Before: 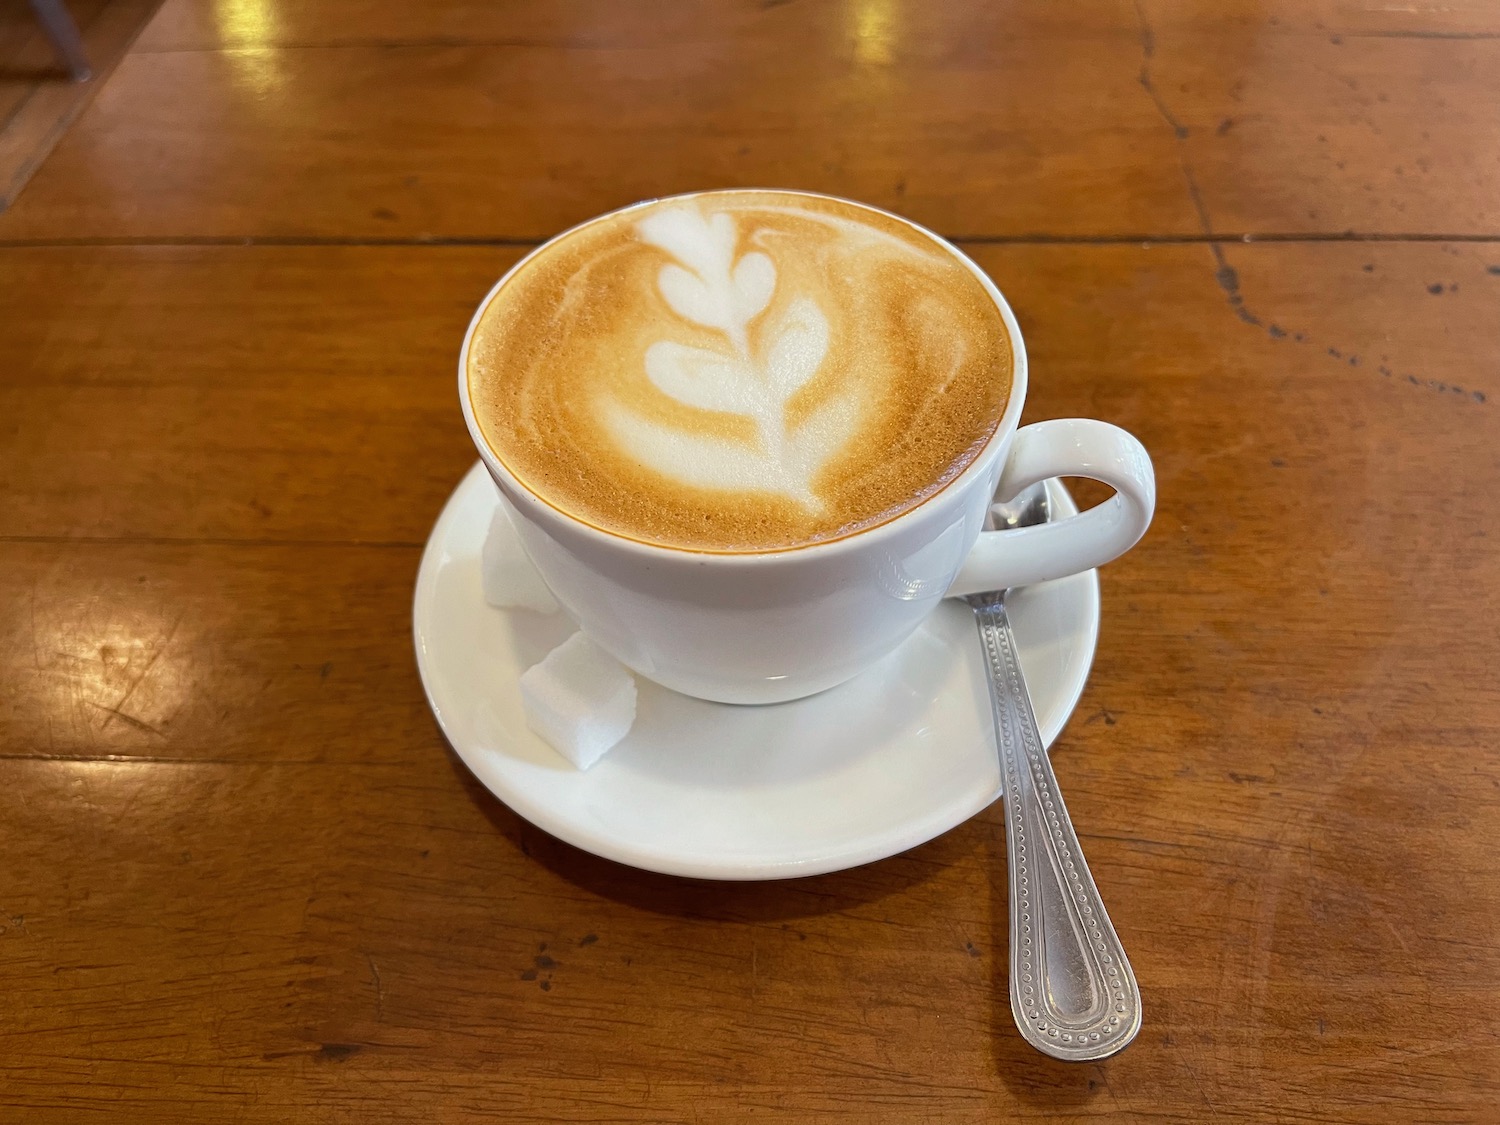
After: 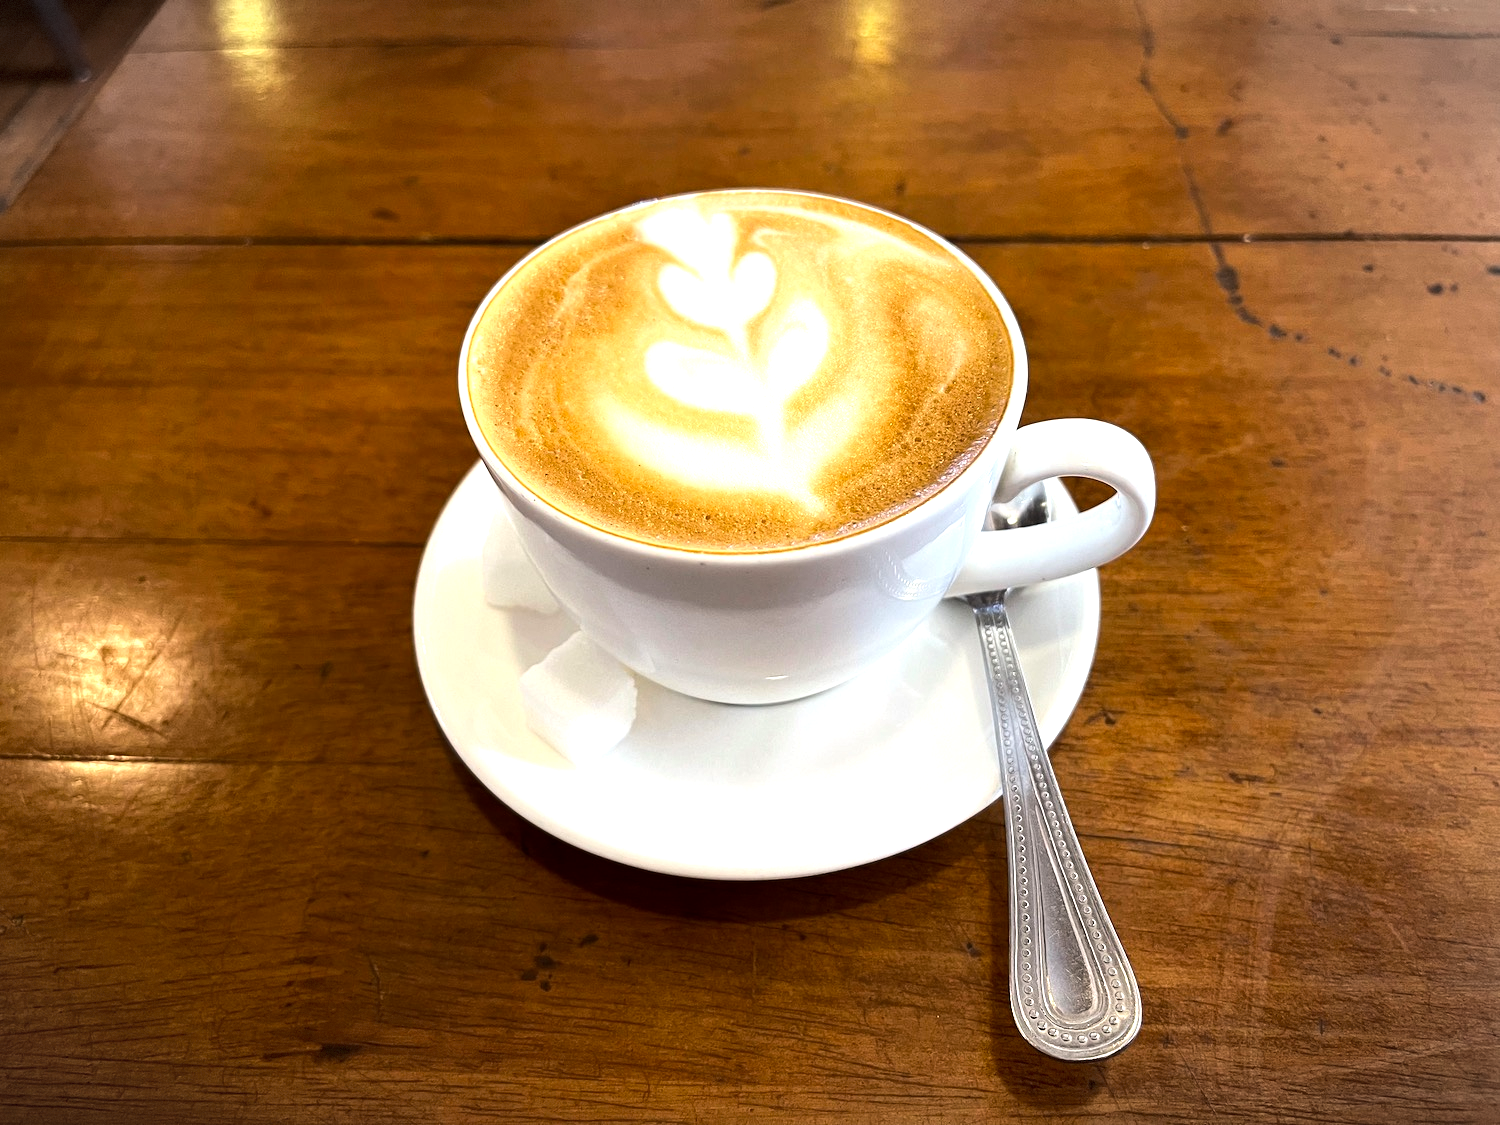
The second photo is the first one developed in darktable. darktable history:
tone equalizer: -8 EV -1.08 EV, -7 EV -1.01 EV, -6 EV -0.867 EV, -5 EV -0.578 EV, -3 EV 0.578 EV, -2 EV 0.867 EV, -1 EV 1.01 EV, +0 EV 1.08 EV, edges refinement/feathering 500, mask exposure compensation -1.57 EV, preserve details no
vignetting: fall-off start 100%, brightness -0.406, saturation -0.3, width/height ratio 1.324, dithering 8-bit output, unbound false
